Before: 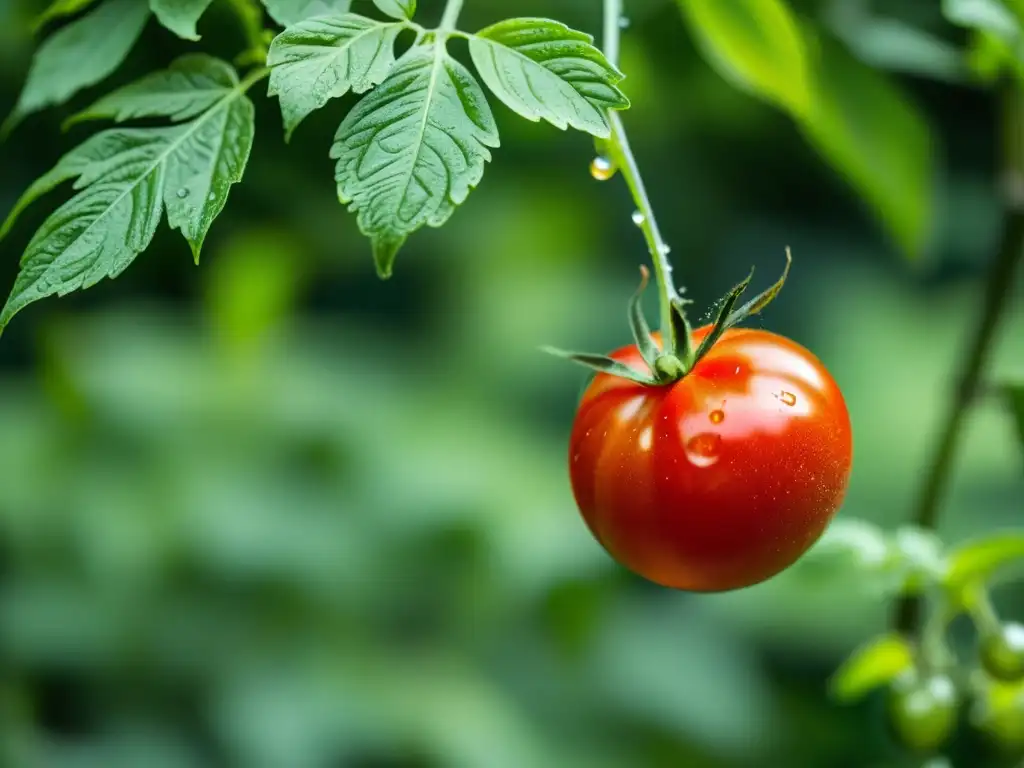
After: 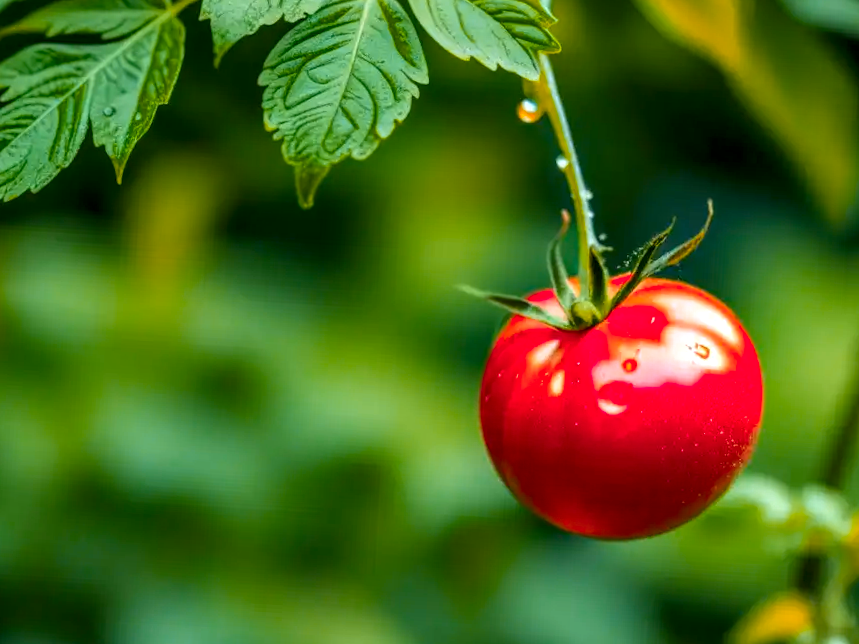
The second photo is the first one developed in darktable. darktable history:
crop and rotate: angle -3.27°, left 5.211%, top 5.211%, right 4.607%, bottom 4.607%
color zones: curves: ch0 [(0.473, 0.374) (0.742, 0.784)]; ch1 [(0.354, 0.737) (0.742, 0.705)]; ch2 [(0.318, 0.421) (0.758, 0.532)]
local contrast: highlights 61%, detail 143%, midtone range 0.428
